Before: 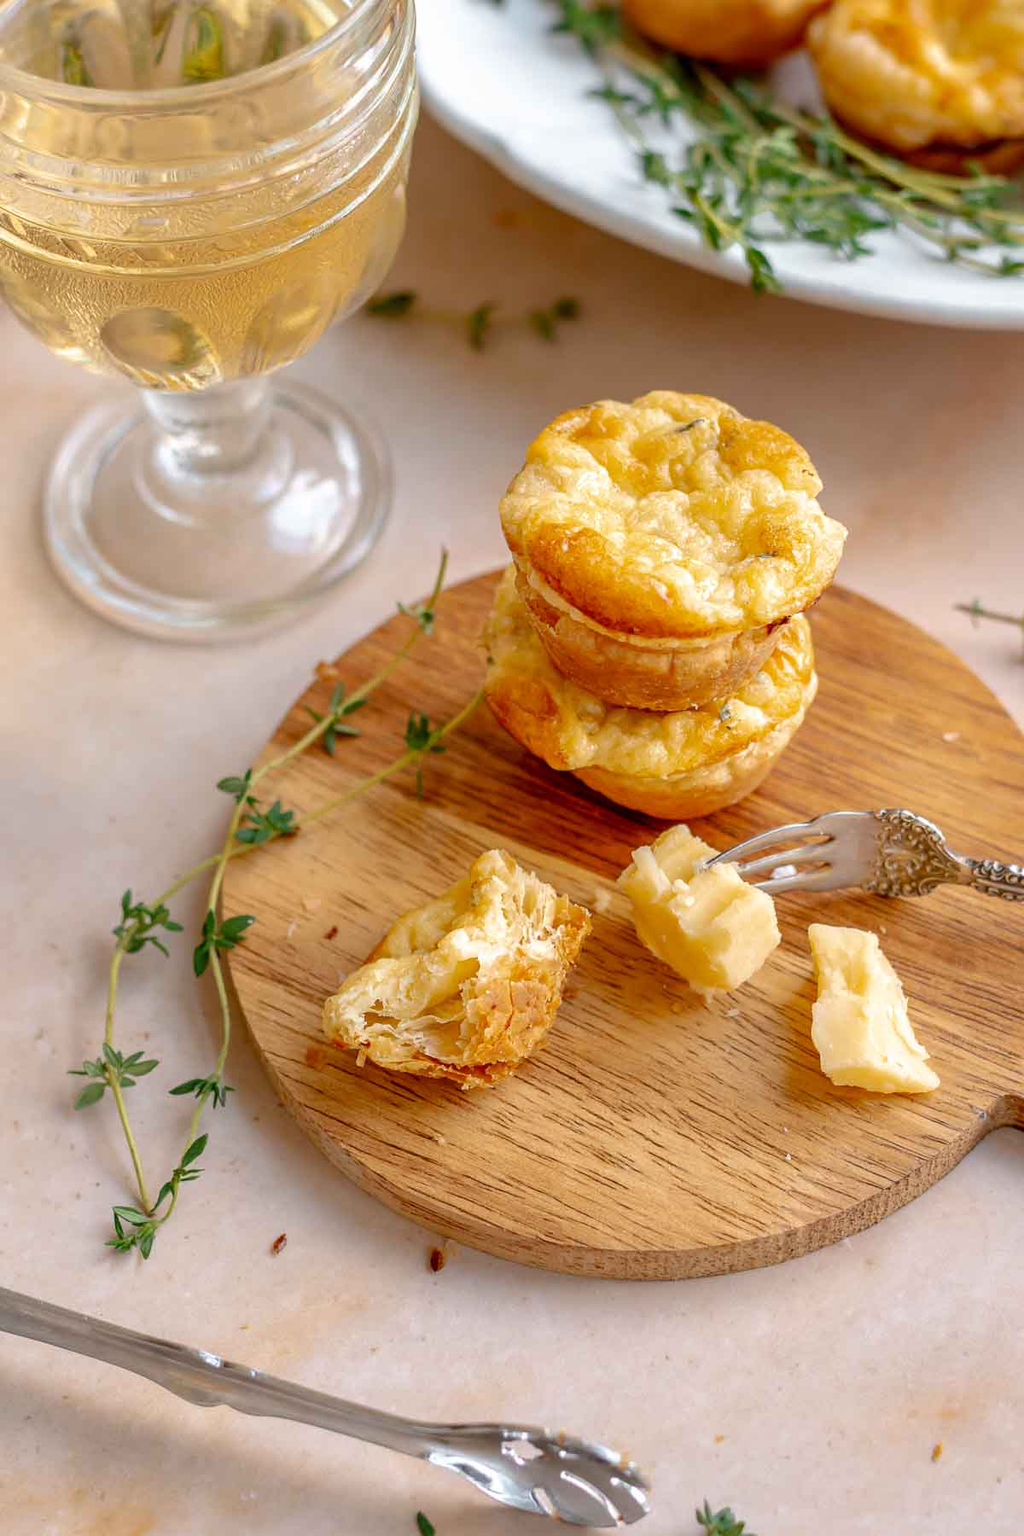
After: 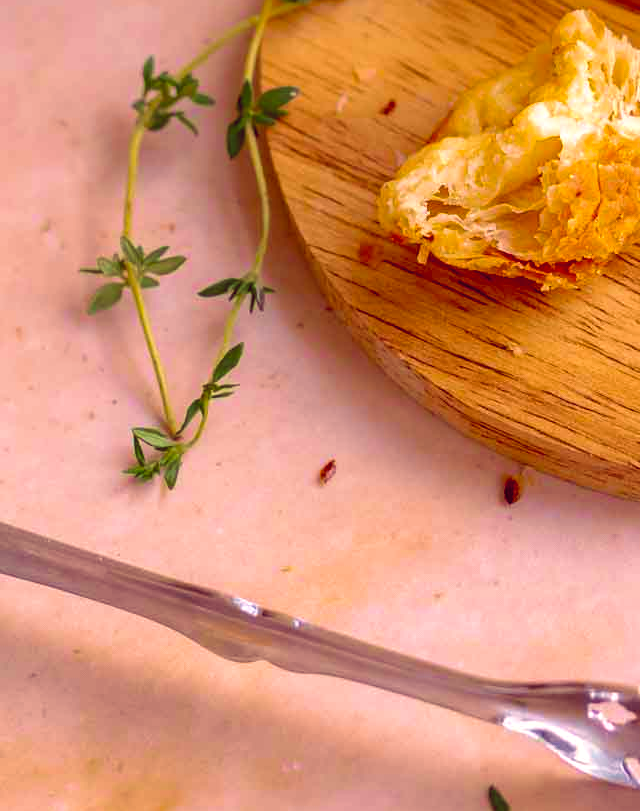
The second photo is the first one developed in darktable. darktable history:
color balance rgb: shadows lift › chroma 6.43%, shadows lift › hue 305.74°, highlights gain › chroma 2.43%, highlights gain › hue 35.74°, global offset › chroma 0.28%, global offset › hue 320.29°, linear chroma grading › global chroma 5.5%, perceptual saturation grading › global saturation 30%, contrast 5.15%
crop and rotate: top 54.778%, right 46.61%, bottom 0.159%
velvia: strength 45%
